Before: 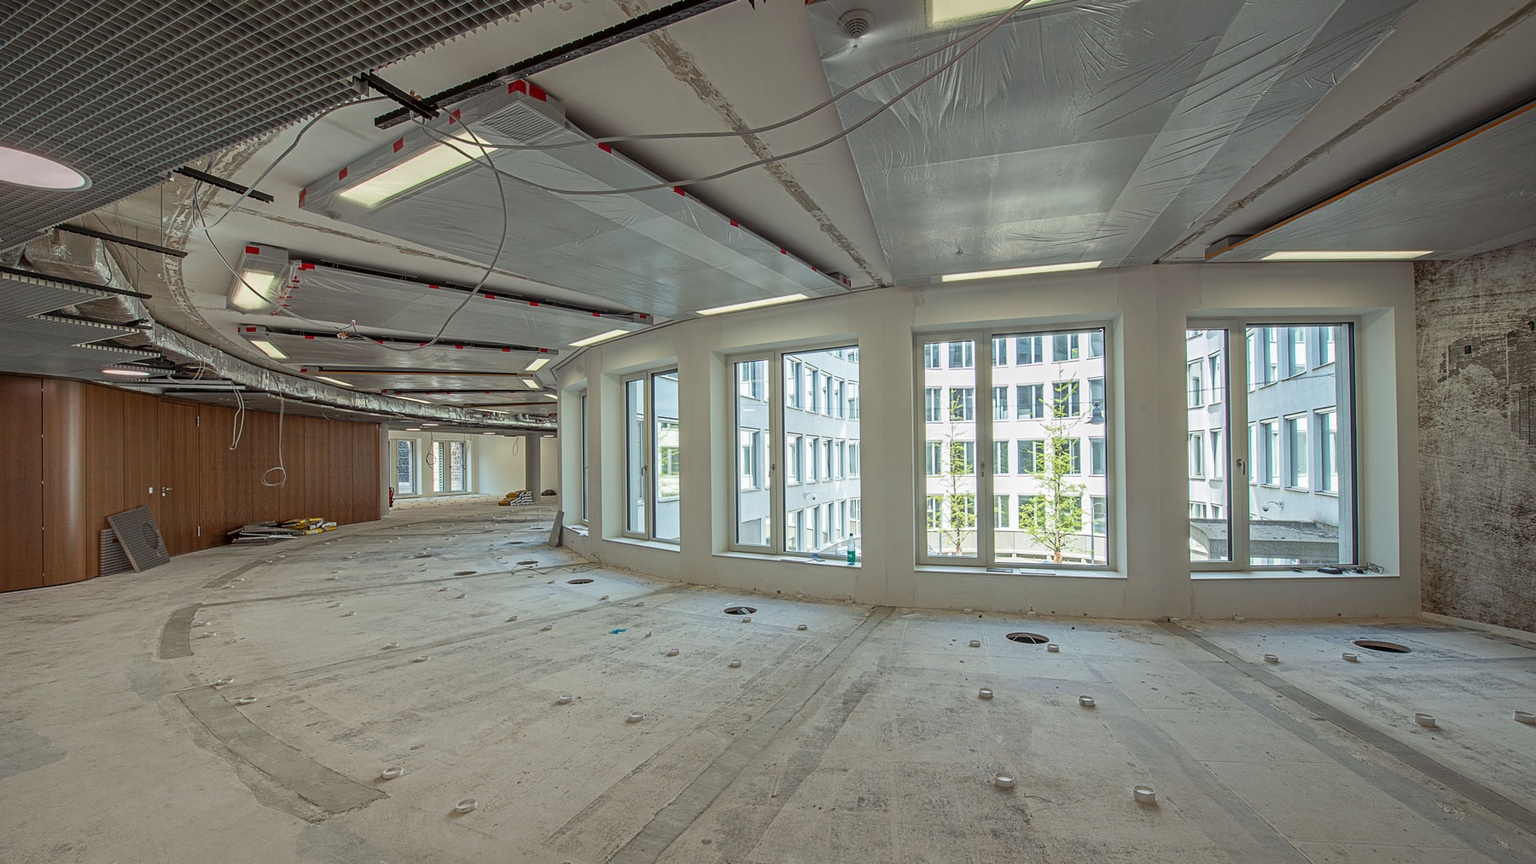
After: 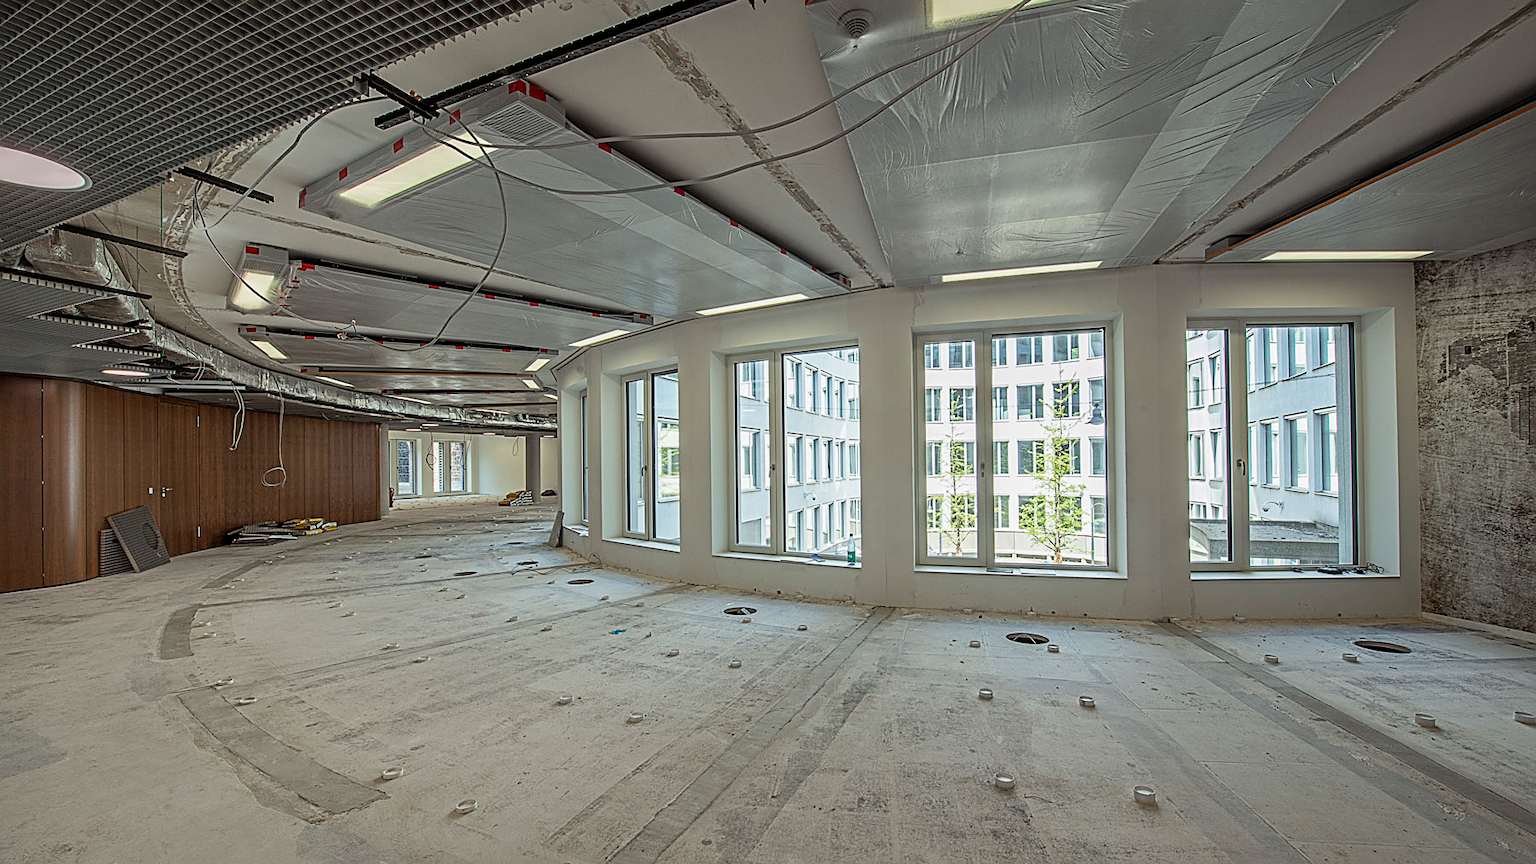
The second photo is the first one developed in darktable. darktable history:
filmic rgb: black relative exposure -12.75 EV, white relative exposure 2.82 EV, target black luminance 0%, hardness 8.48, latitude 70.92%, contrast 1.133, shadows ↔ highlights balance -0.542%, color science v4 (2020)
sharpen: on, module defaults
